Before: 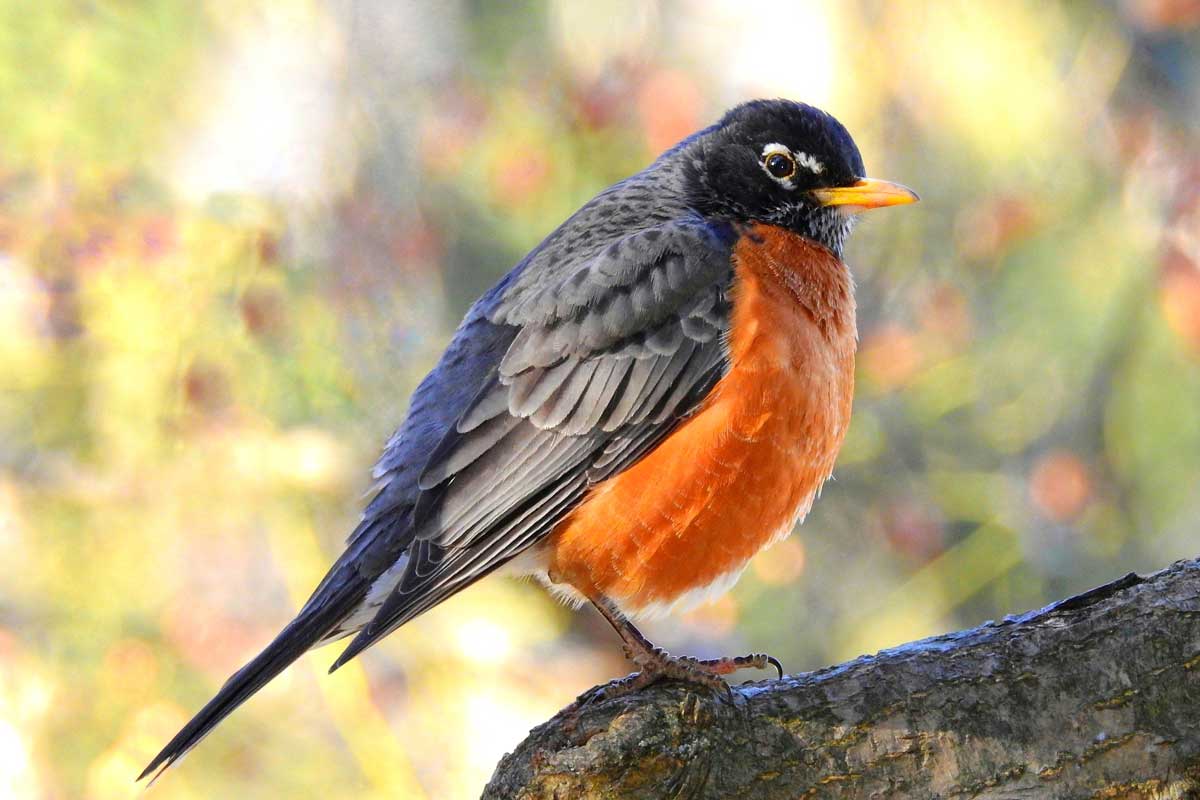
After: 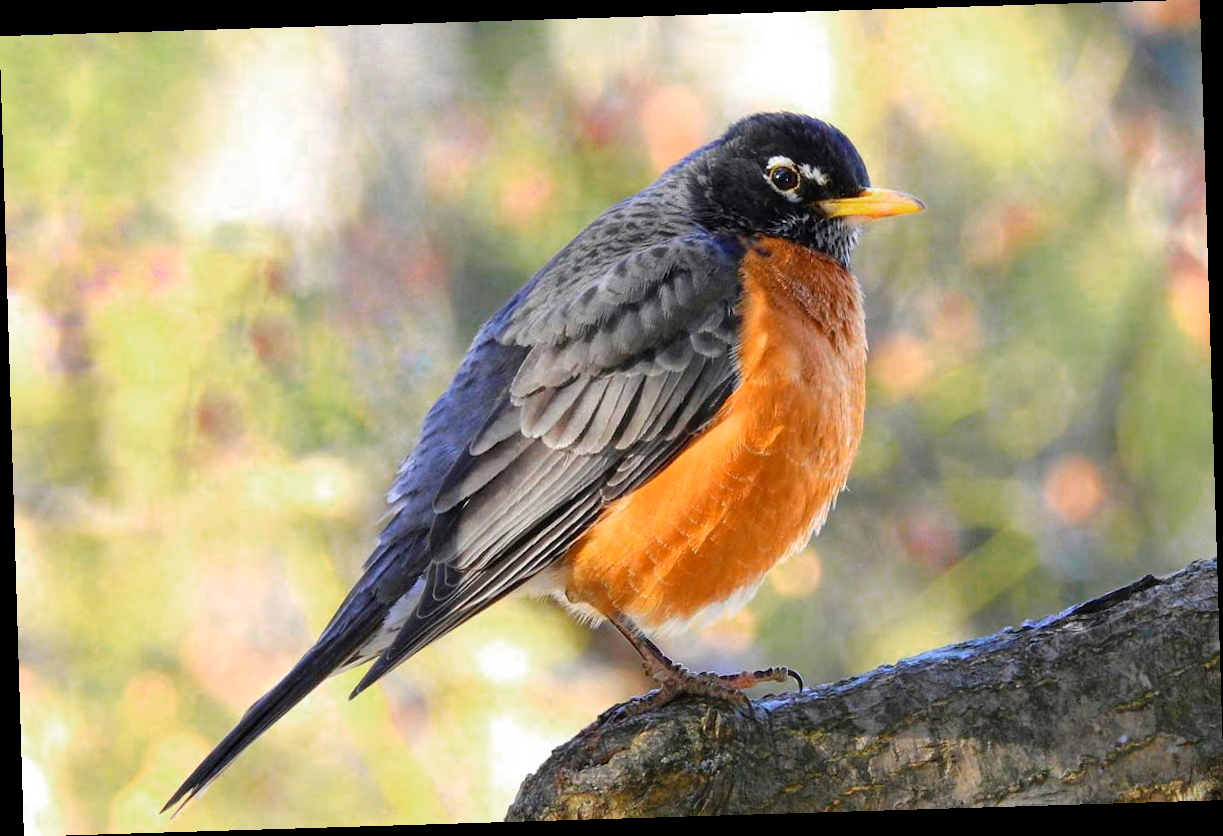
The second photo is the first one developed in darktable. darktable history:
color zones: curves: ch0 [(0, 0.558) (0.143, 0.548) (0.286, 0.447) (0.429, 0.259) (0.571, 0.5) (0.714, 0.5) (0.857, 0.593) (1, 0.558)]; ch1 [(0, 0.543) (0.01, 0.544) (0.12, 0.492) (0.248, 0.458) (0.5, 0.534) (0.748, 0.5) (0.99, 0.469) (1, 0.543)]; ch2 [(0, 0.507) (0.143, 0.522) (0.286, 0.505) (0.429, 0.5) (0.571, 0.5) (0.714, 0.5) (0.857, 0.5) (1, 0.507)]
rotate and perspective: rotation -1.75°, automatic cropping off
